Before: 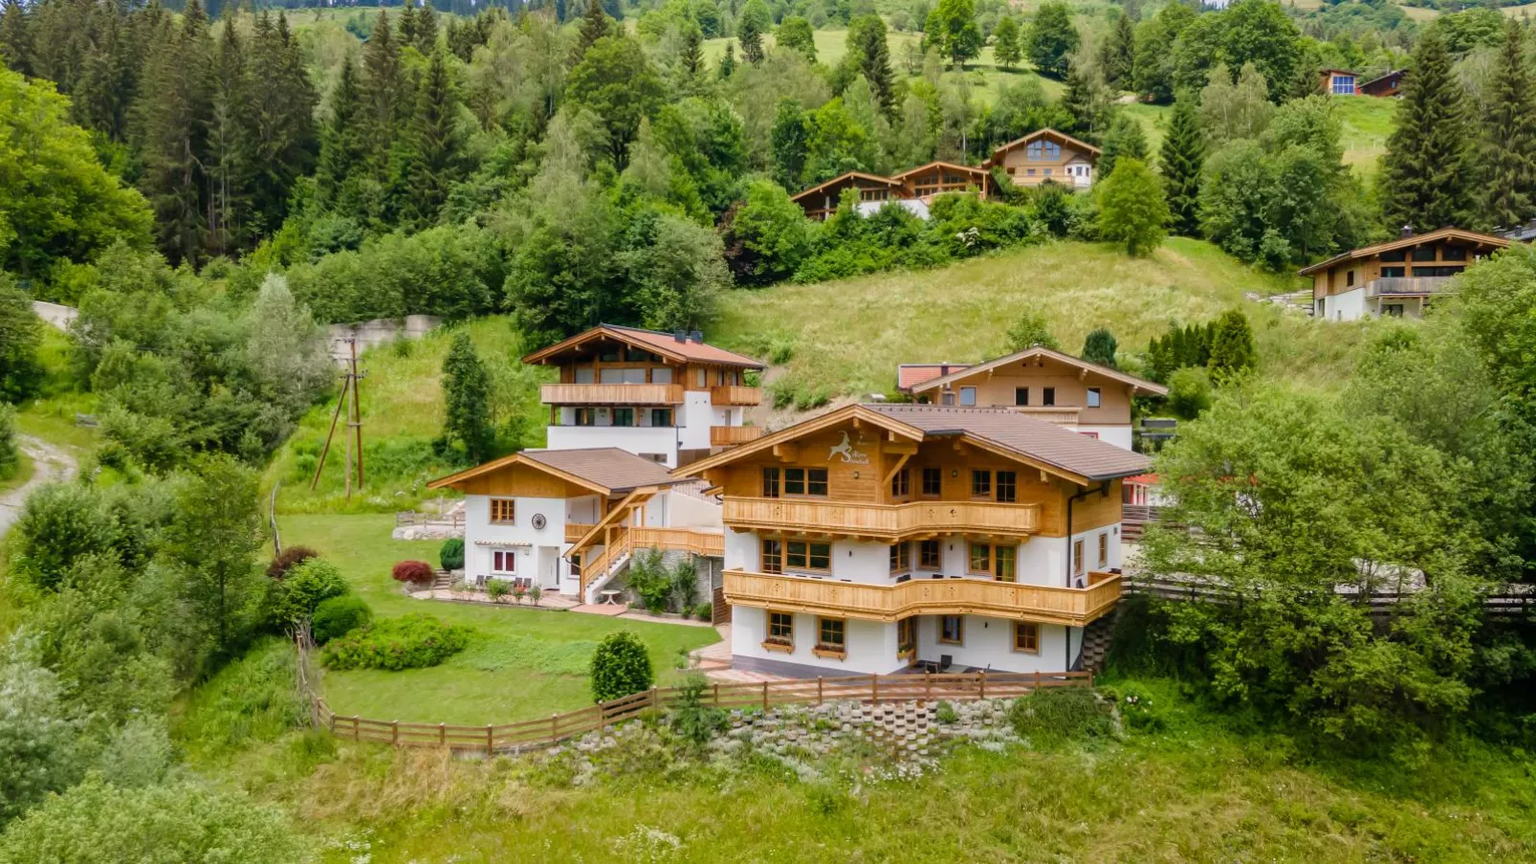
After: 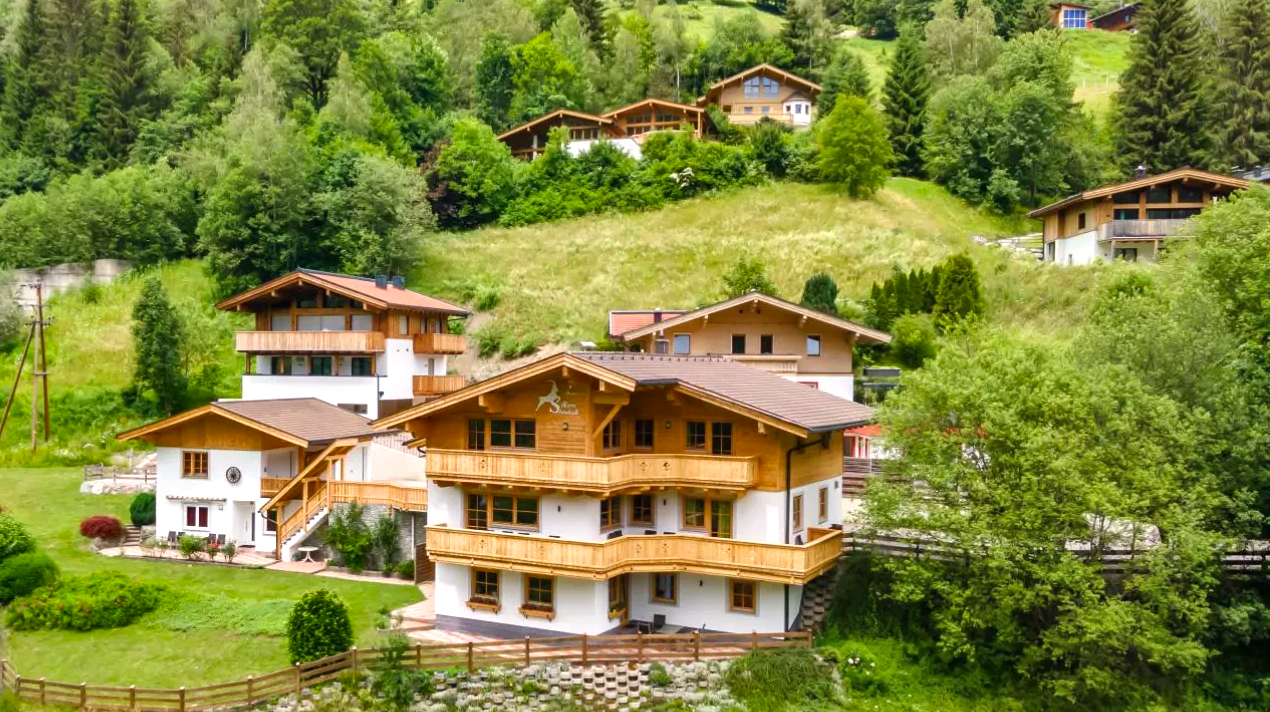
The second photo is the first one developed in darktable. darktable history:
shadows and highlights: white point adjustment -3.72, highlights -63.48, soften with gaussian
crop and rotate: left 20.57%, top 7.782%, right 0.337%, bottom 13.311%
exposure: exposure 0.696 EV, compensate highlight preservation false
